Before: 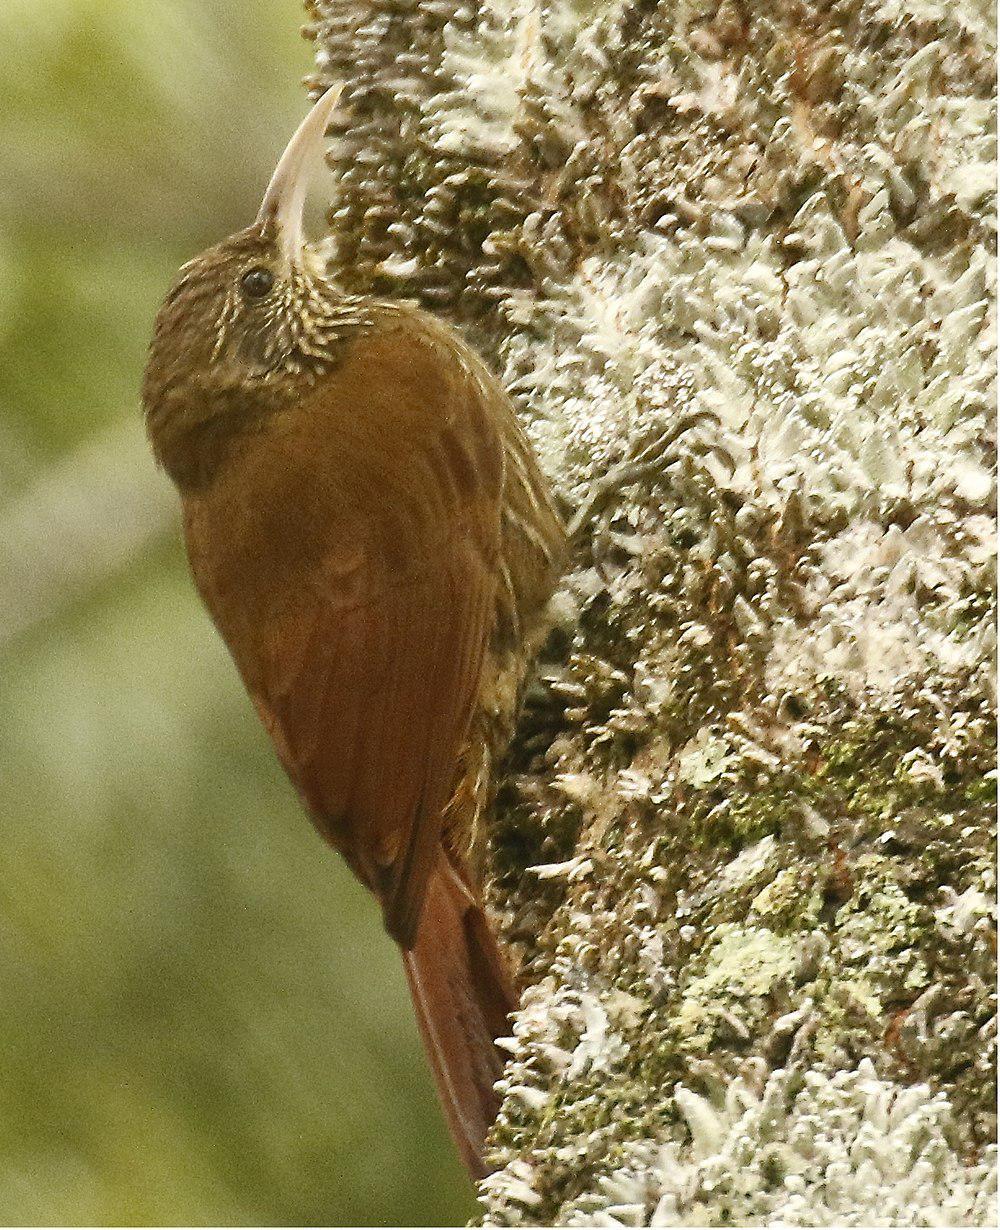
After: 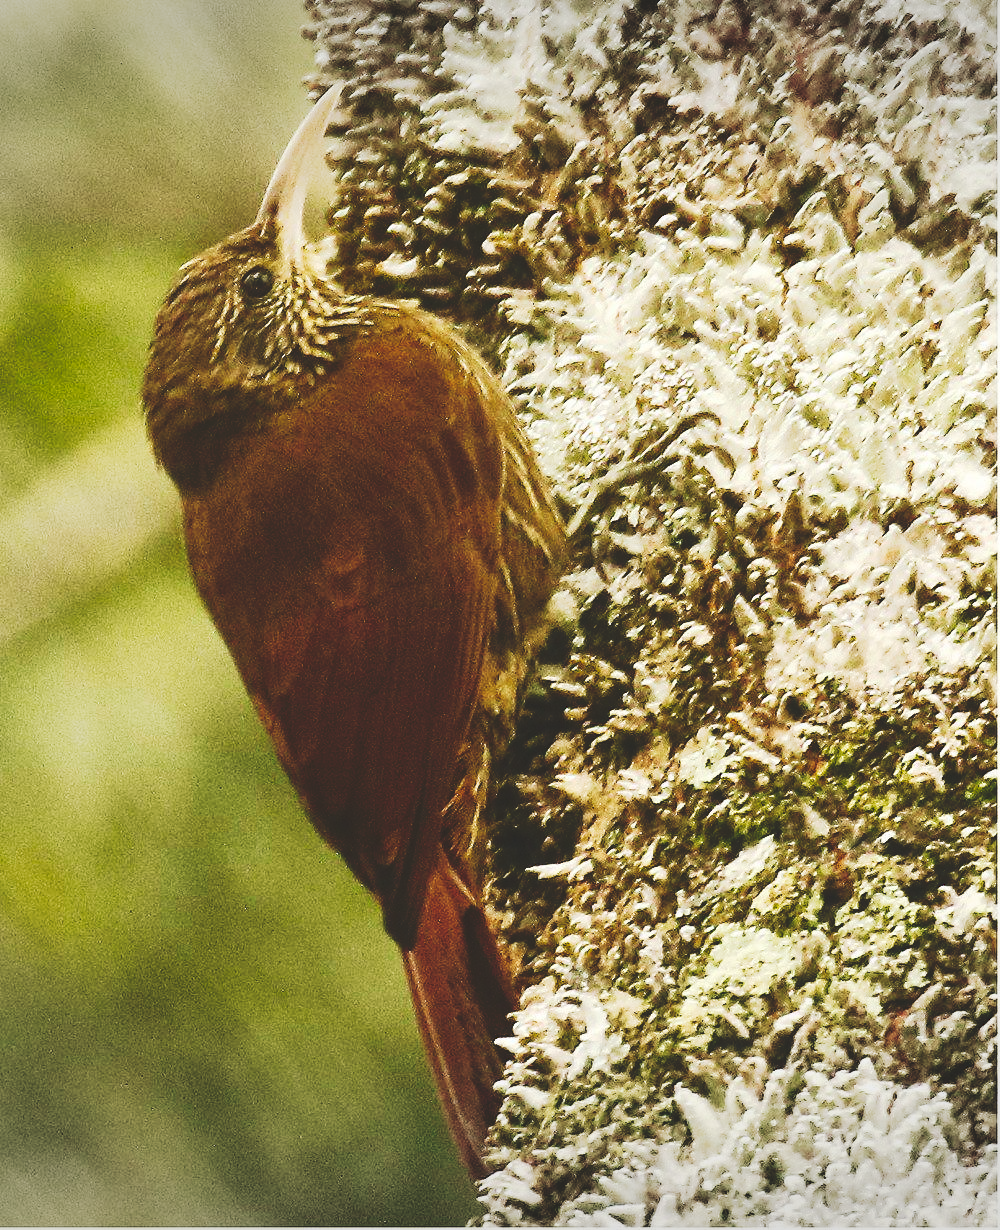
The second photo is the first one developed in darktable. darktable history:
velvia: on, module defaults
tone curve: curves: ch0 [(0, 0) (0.003, 0.145) (0.011, 0.15) (0.025, 0.15) (0.044, 0.156) (0.069, 0.161) (0.1, 0.169) (0.136, 0.175) (0.177, 0.184) (0.224, 0.196) (0.277, 0.234) (0.335, 0.291) (0.399, 0.391) (0.468, 0.505) (0.543, 0.633) (0.623, 0.742) (0.709, 0.826) (0.801, 0.882) (0.898, 0.93) (1, 1)], preserve colors none
vignetting: fall-off start 100%, brightness -0.282, width/height ratio 1.31
